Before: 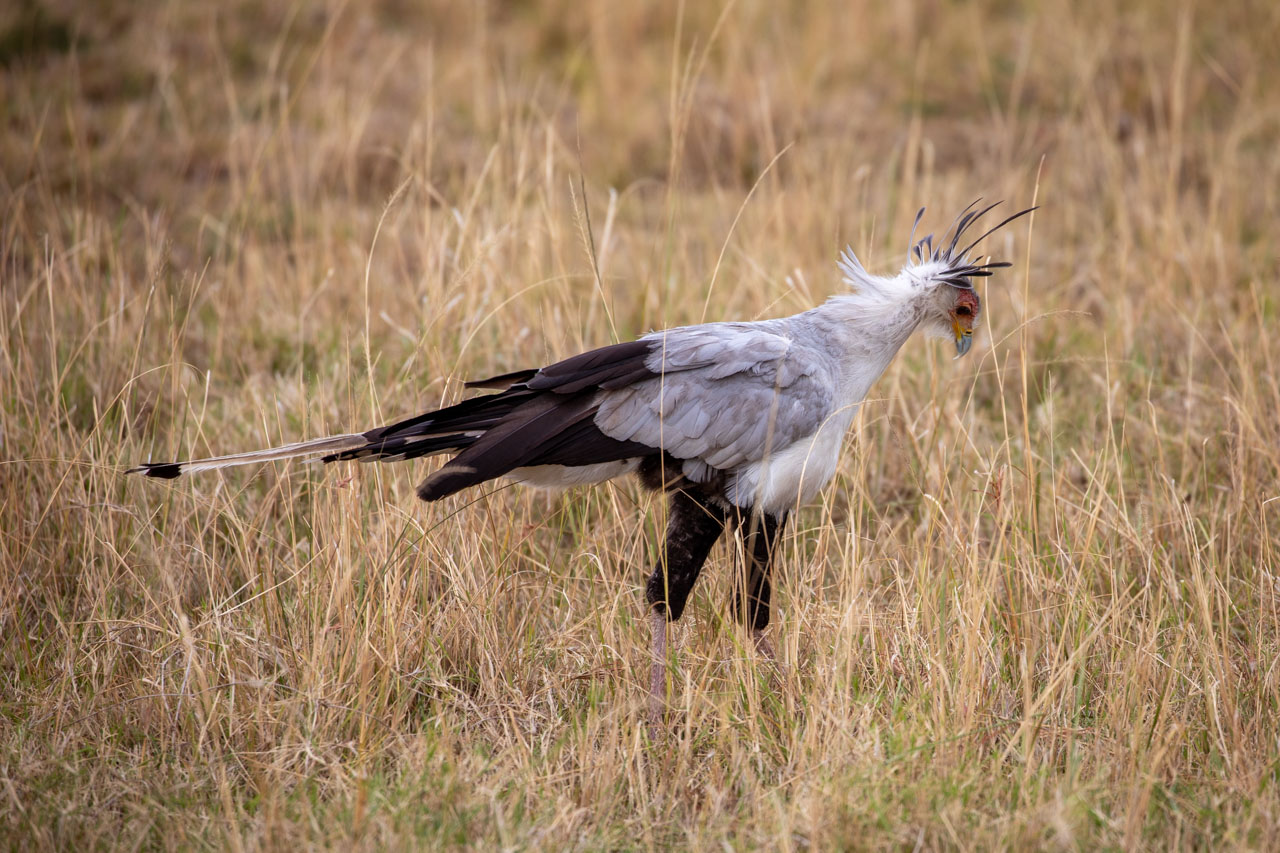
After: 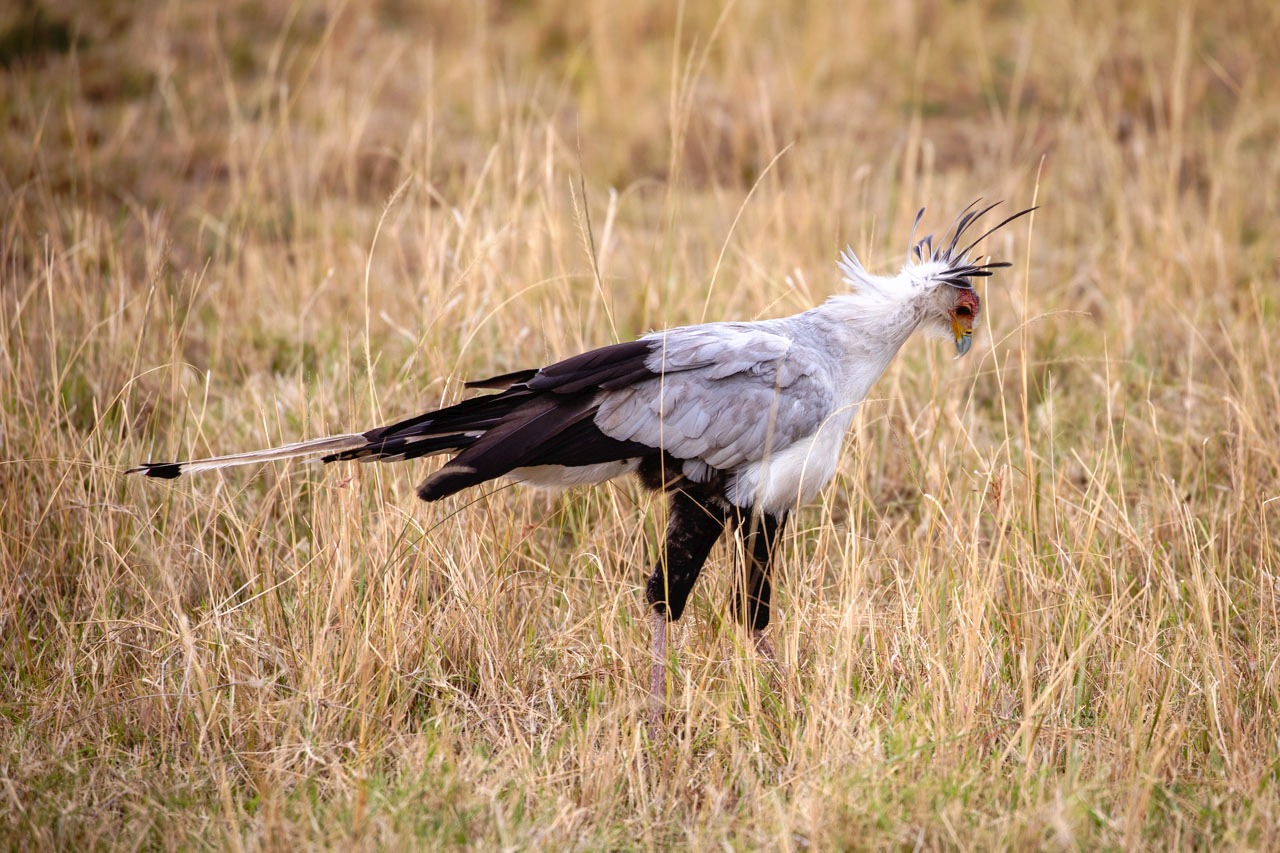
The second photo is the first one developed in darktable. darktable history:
color balance rgb: on, module defaults
tone curve: curves: ch0 [(0, 0) (0.003, 0.025) (0.011, 0.025) (0.025, 0.029) (0.044, 0.035) (0.069, 0.053) (0.1, 0.083) (0.136, 0.118) (0.177, 0.163) (0.224, 0.22) (0.277, 0.295) (0.335, 0.371) (0.399, 0.444) (0.468, 0.524) (0.543, 0.618) (0.623, 0.702) (0.709, 0.79) (0.801, 0.89) (0.898, 0.973) (1, 1)], preserve colors none
